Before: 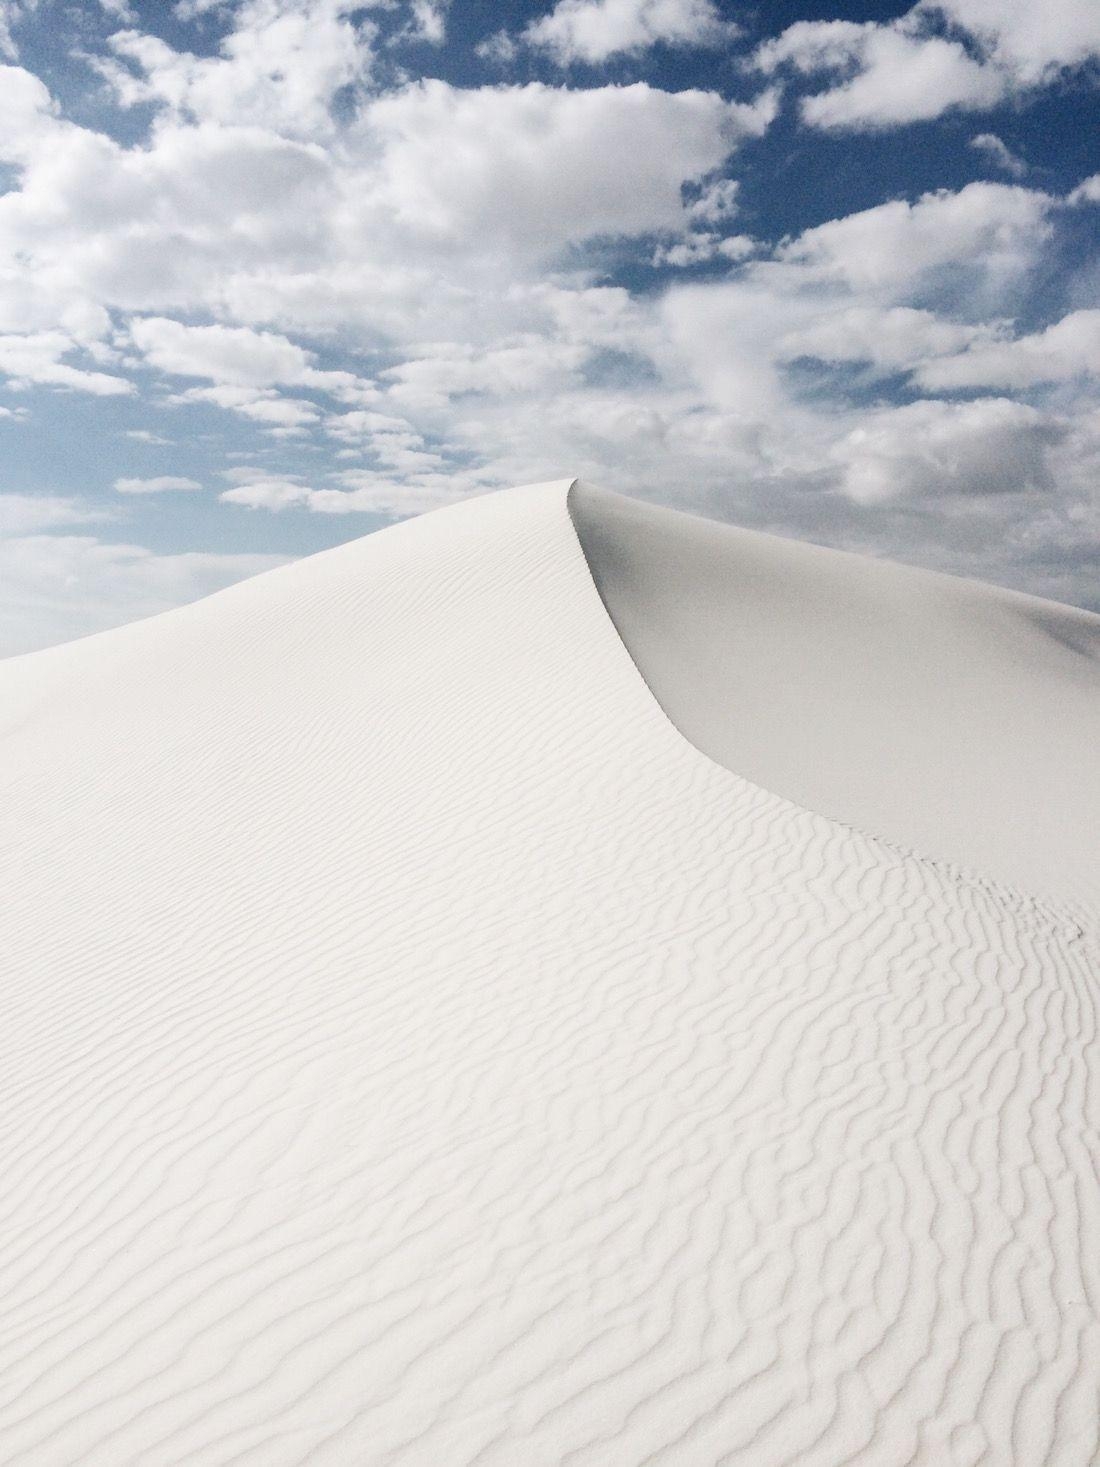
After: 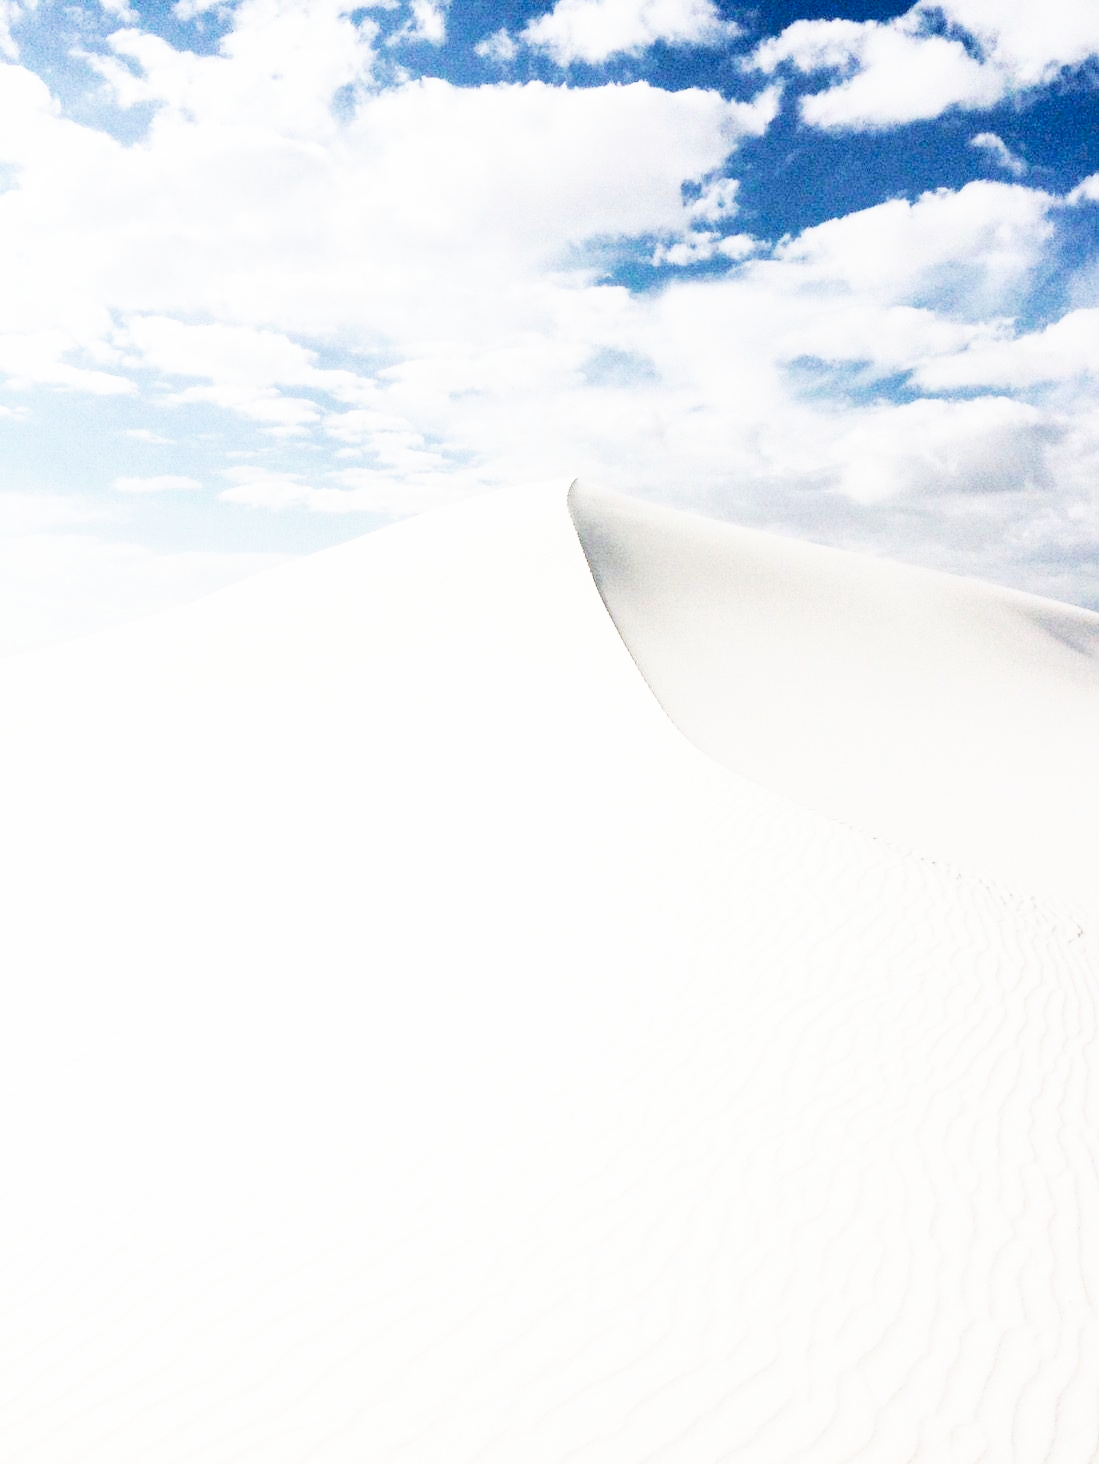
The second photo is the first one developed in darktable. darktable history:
velvia: on, module defaults
base curve: curves: ch0 [(0, 0) (0.007, 0.004) (0.027, 0.03) (0.046, 0.07) (0.207, 0.54) (0.442, 0.872) (0.673, 0.972) (1, 1)], preserve colors none
crop: top 0.073%, bottom 0.094%
